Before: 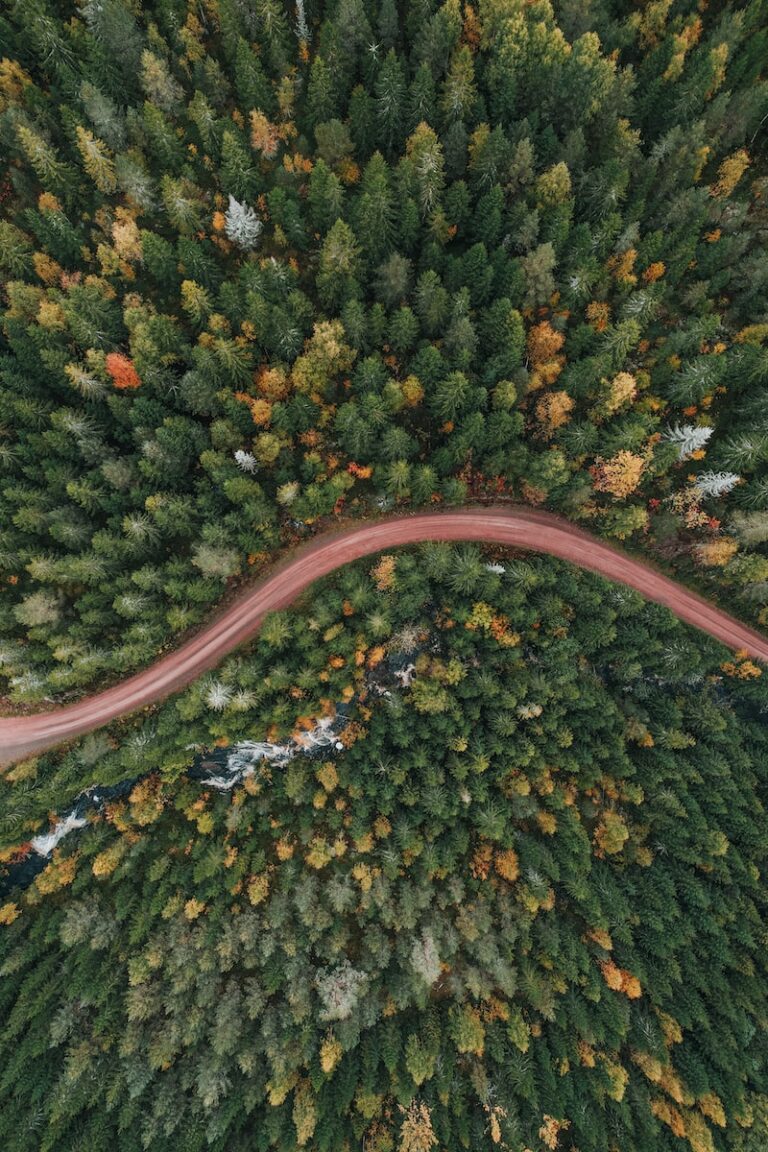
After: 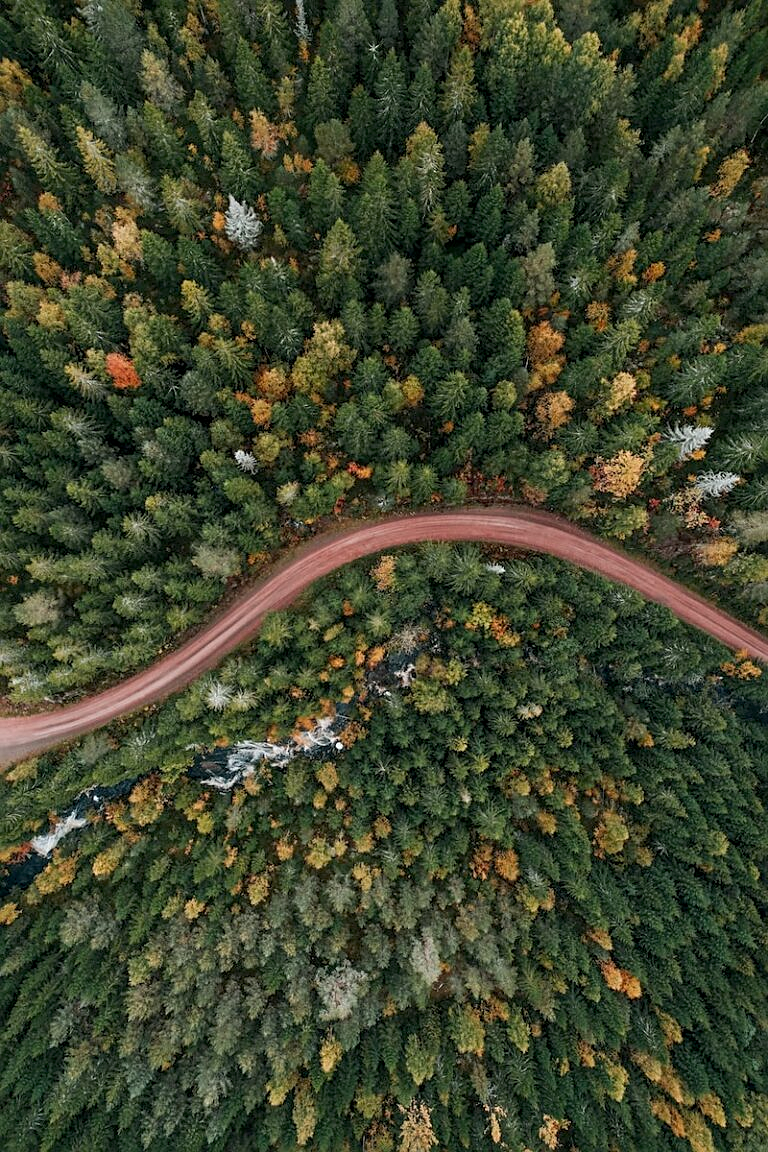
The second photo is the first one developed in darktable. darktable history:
sharpen: on, module defaults
exposure: black level correction 0.005, exposure 0.014 EV, compensate highlight preservation false
